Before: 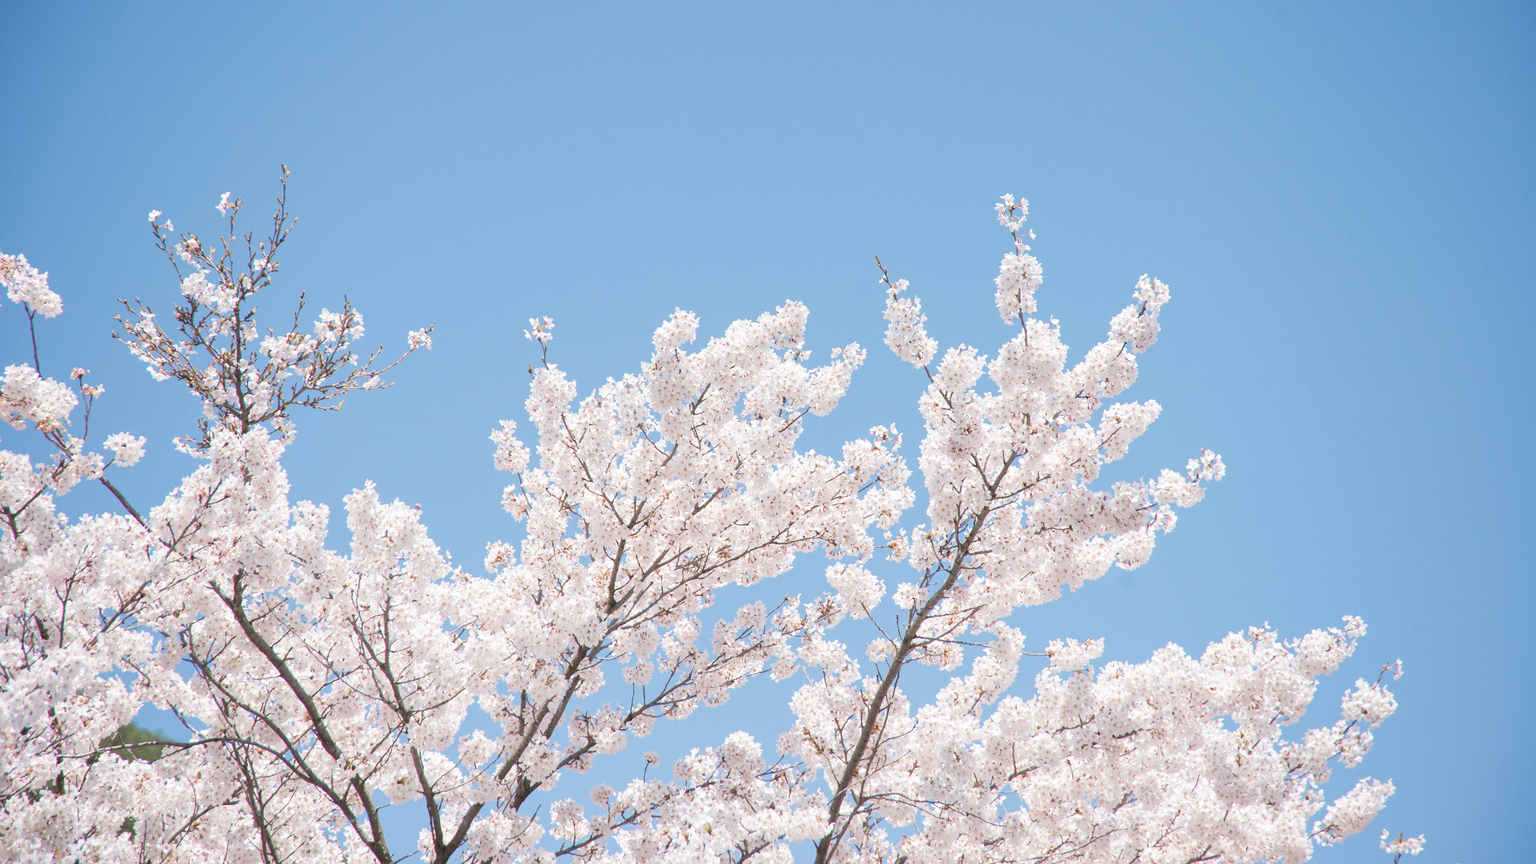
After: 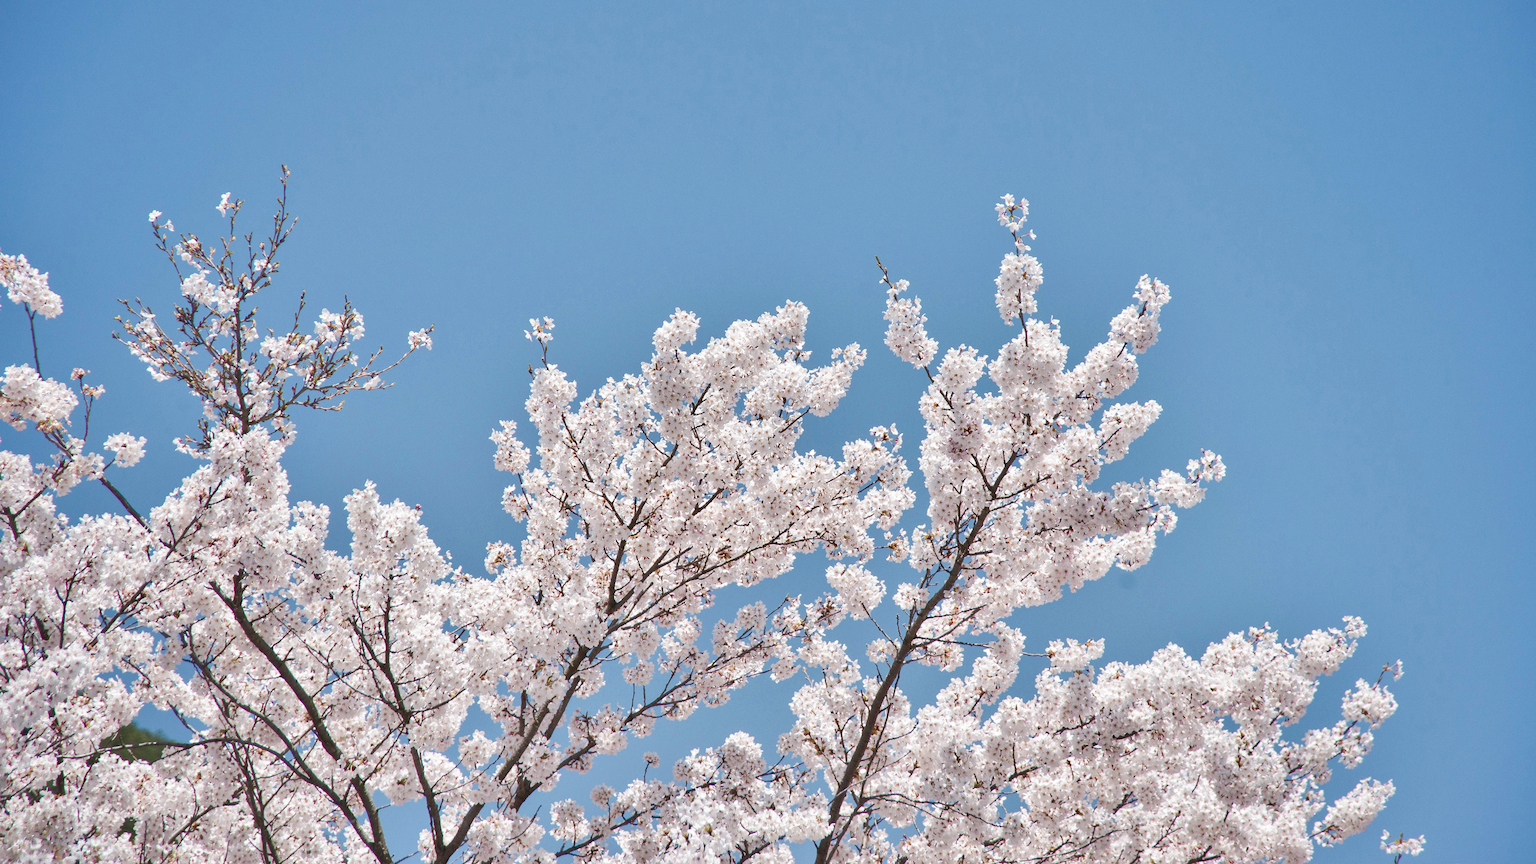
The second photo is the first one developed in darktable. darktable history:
shadows and highlights: radius 108.89, shadows 24.08, highlights -59.64, low approximation 0.01, soften with gaussian
